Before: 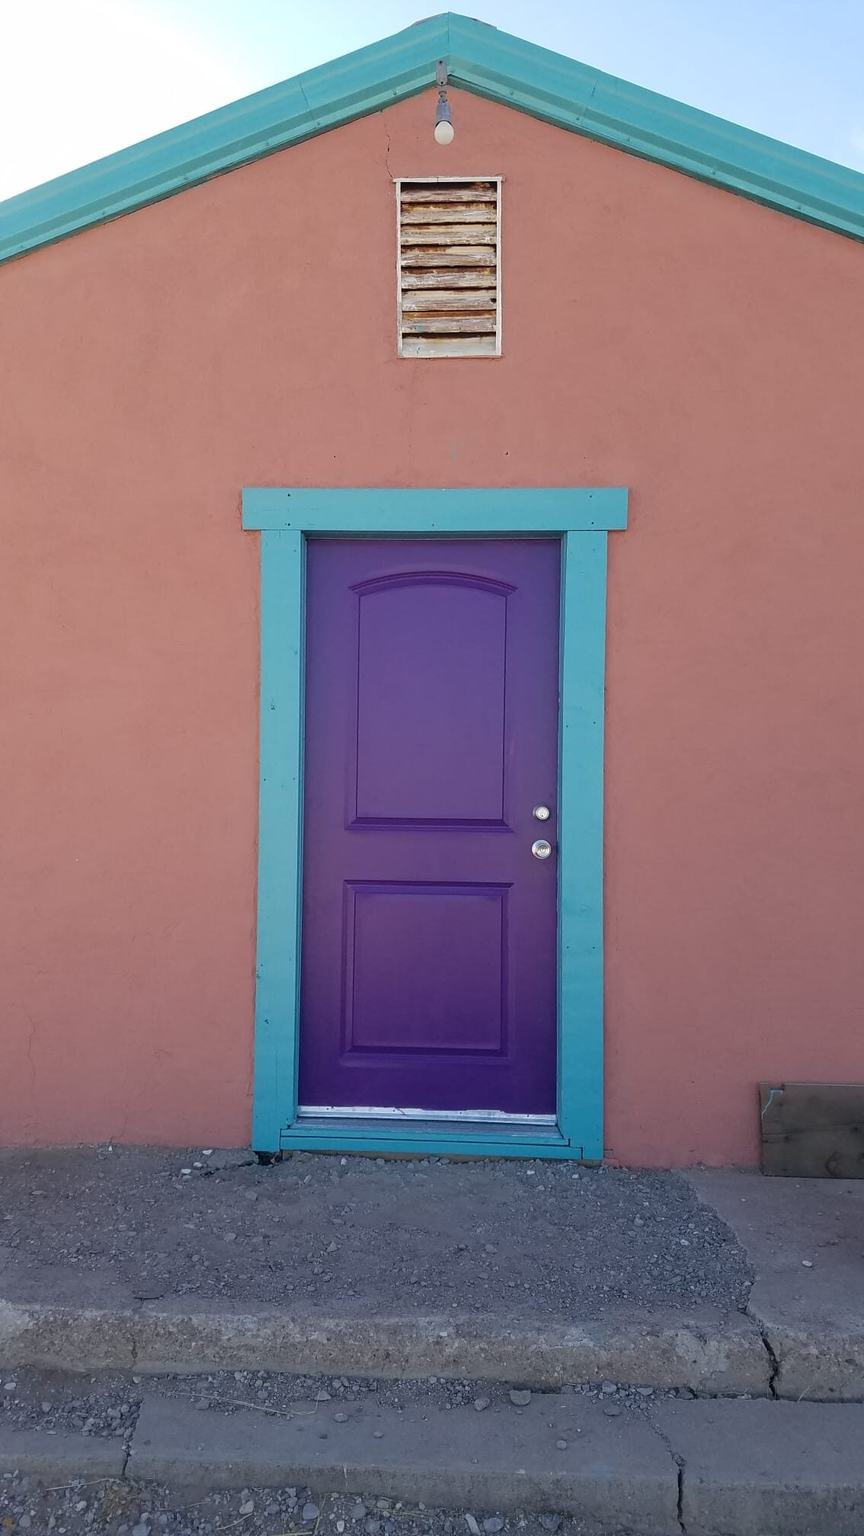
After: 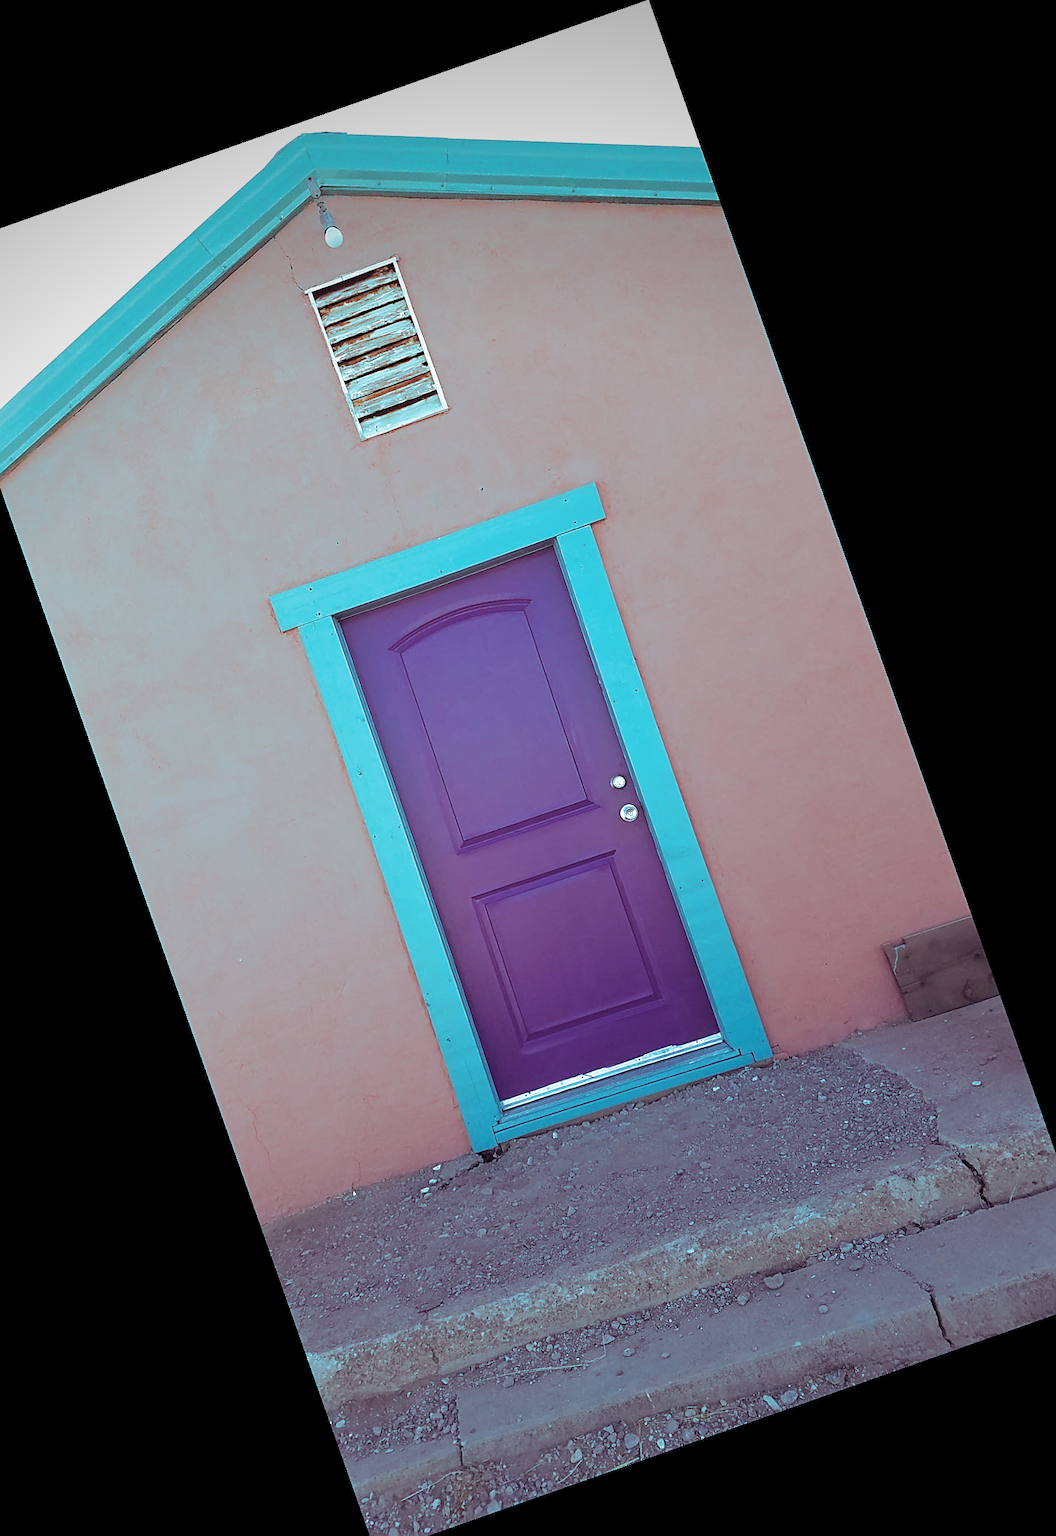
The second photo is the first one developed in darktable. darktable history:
vignetting: brightness -0.629, saturation -0.007, center (-0.028, 0.239)
crop and rotate: angle 19.43°, left 6.812%, right 4.125%, bottom 1.087%
split-toning: shadows › hue 327.6°, highlights › hue 198°, highlights › saturation 0.55, balance -21.25, compress 0%
exposure: exposure 0.515 EV, compensate highlight preservation false
sharpen: on, module defaults
